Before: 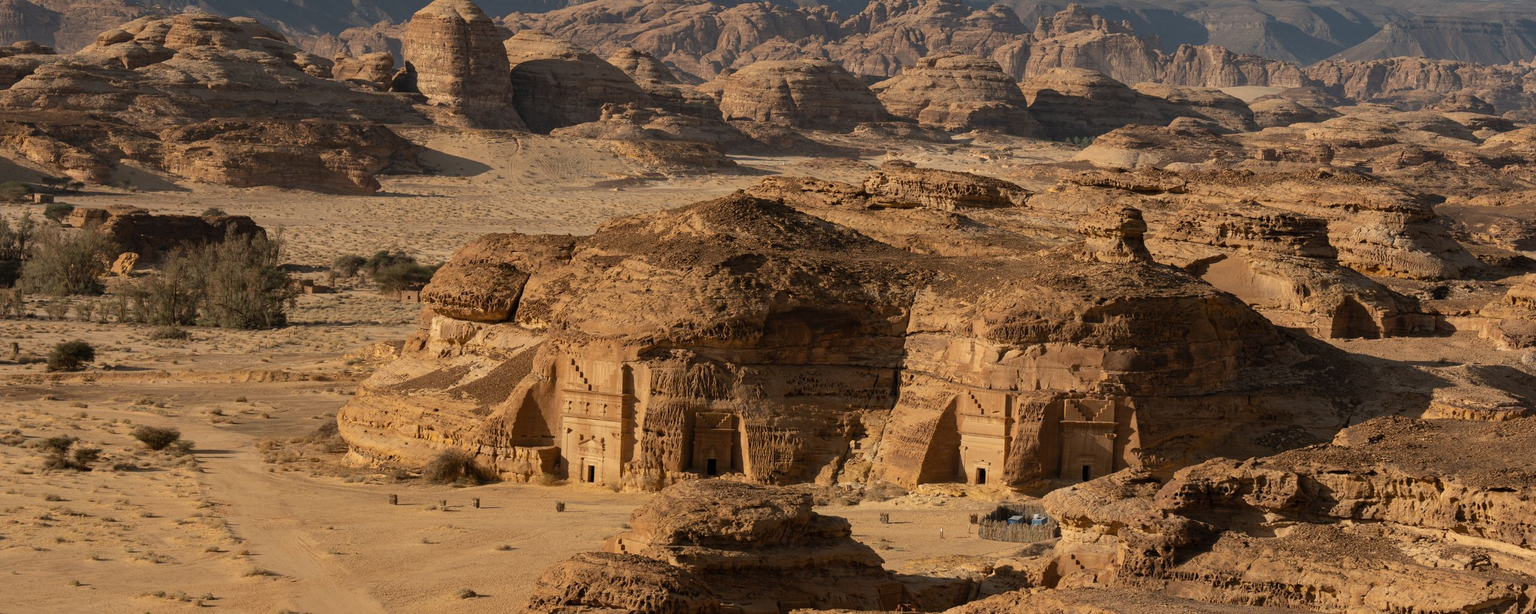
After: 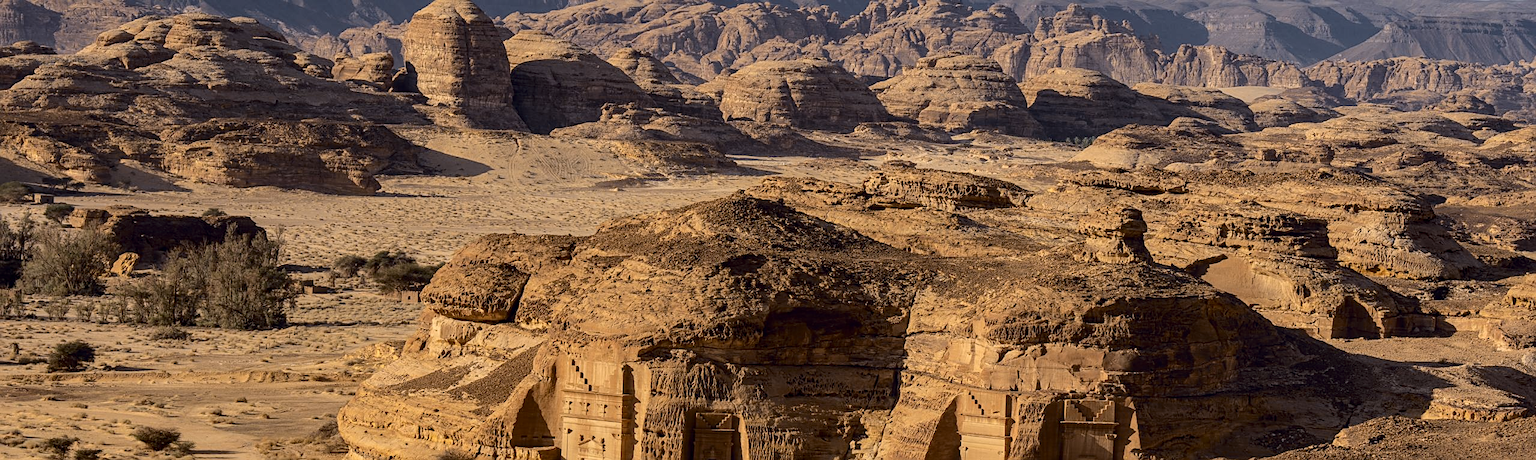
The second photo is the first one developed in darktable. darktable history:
local contrast: on, module defaults
tone curve: curves: ch0 [(0.003, 0.003) (0.104, 0.069) (0.236, 0.218) (0.401, 0.443) (0.495, 0.55) (0.625, 0.67) (0.819, 0.841) (0.96, 0.899)]; ch1 [(0, 0) (0.161, 0.092) (0.37, 0.302) (0.424, 0.402) (0.45, 0.466) (0.495, 0.506) (0.573, 0.571) (0.638, 0.641) (0.751, 0.741) (1, 1)]; ch2 [(0, 0) (0.352, 0.403) (0.466, 0.443) (0.524, 0.501) (0.56, 0.556) (1, 1)], color space Lab, independent channels, preserve colors none
crop: bottom 24.967%
sharpen: on, module defaults
